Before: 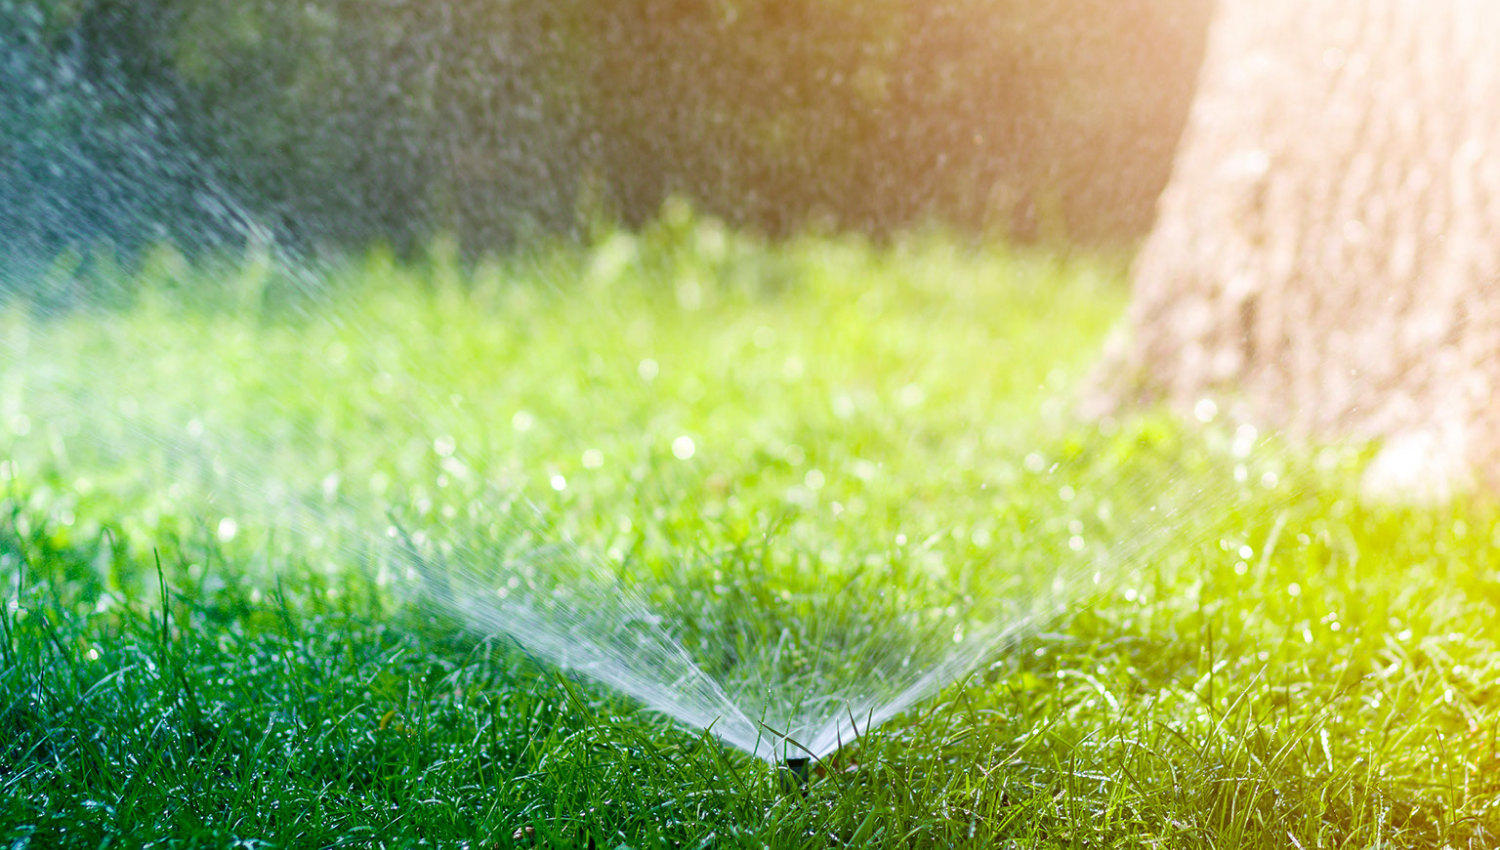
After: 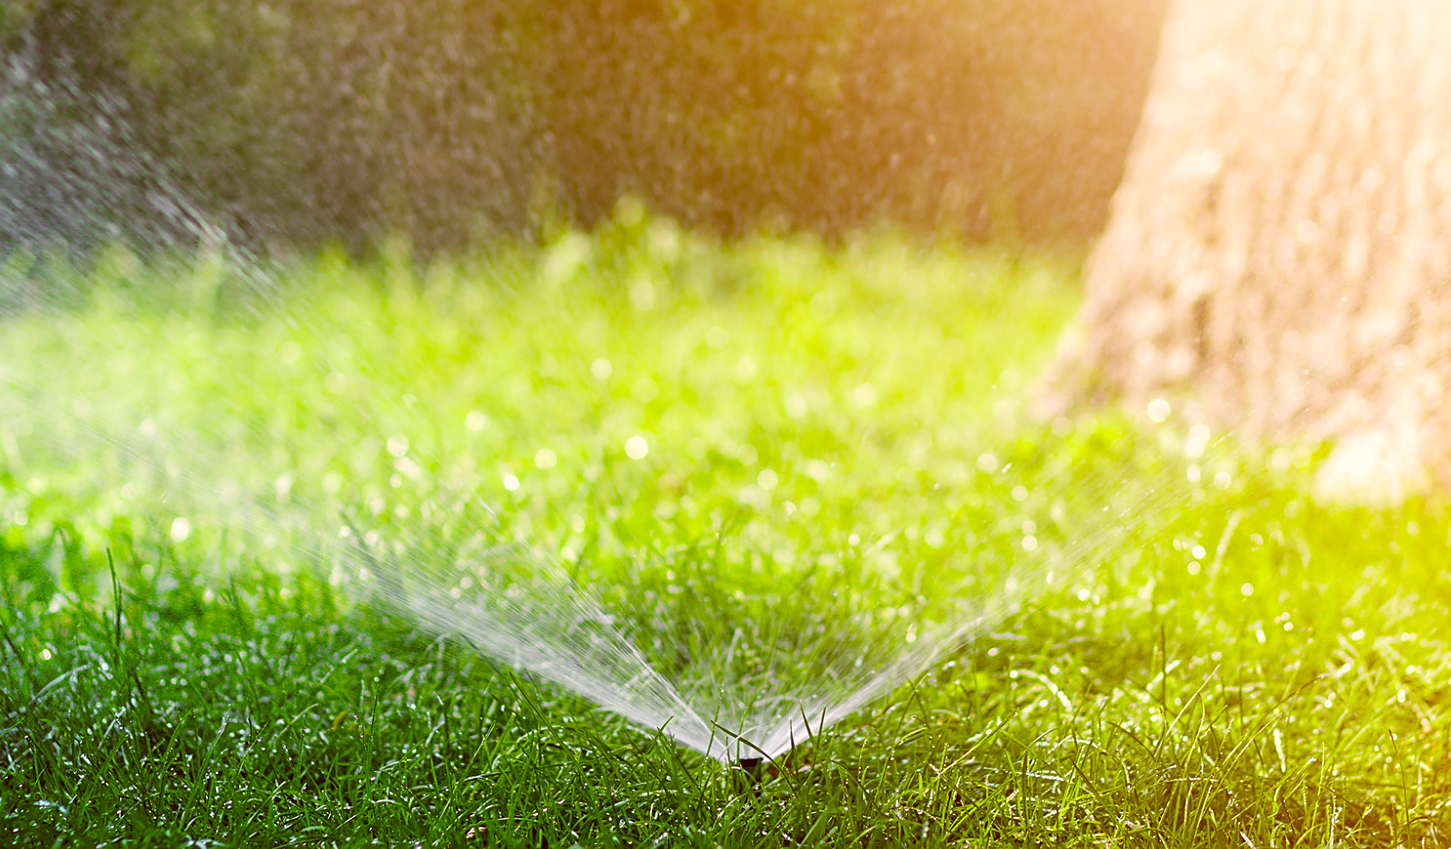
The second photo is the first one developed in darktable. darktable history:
crop and rotate: left 3.238%
sharpen: on, module defaults
white balance: red 0.967, blue 1.119, emerald 0.756
color correction: highlights a* 1.12, highlights b* 24.26, shadows a* 15.58, shadows b* 24.26
